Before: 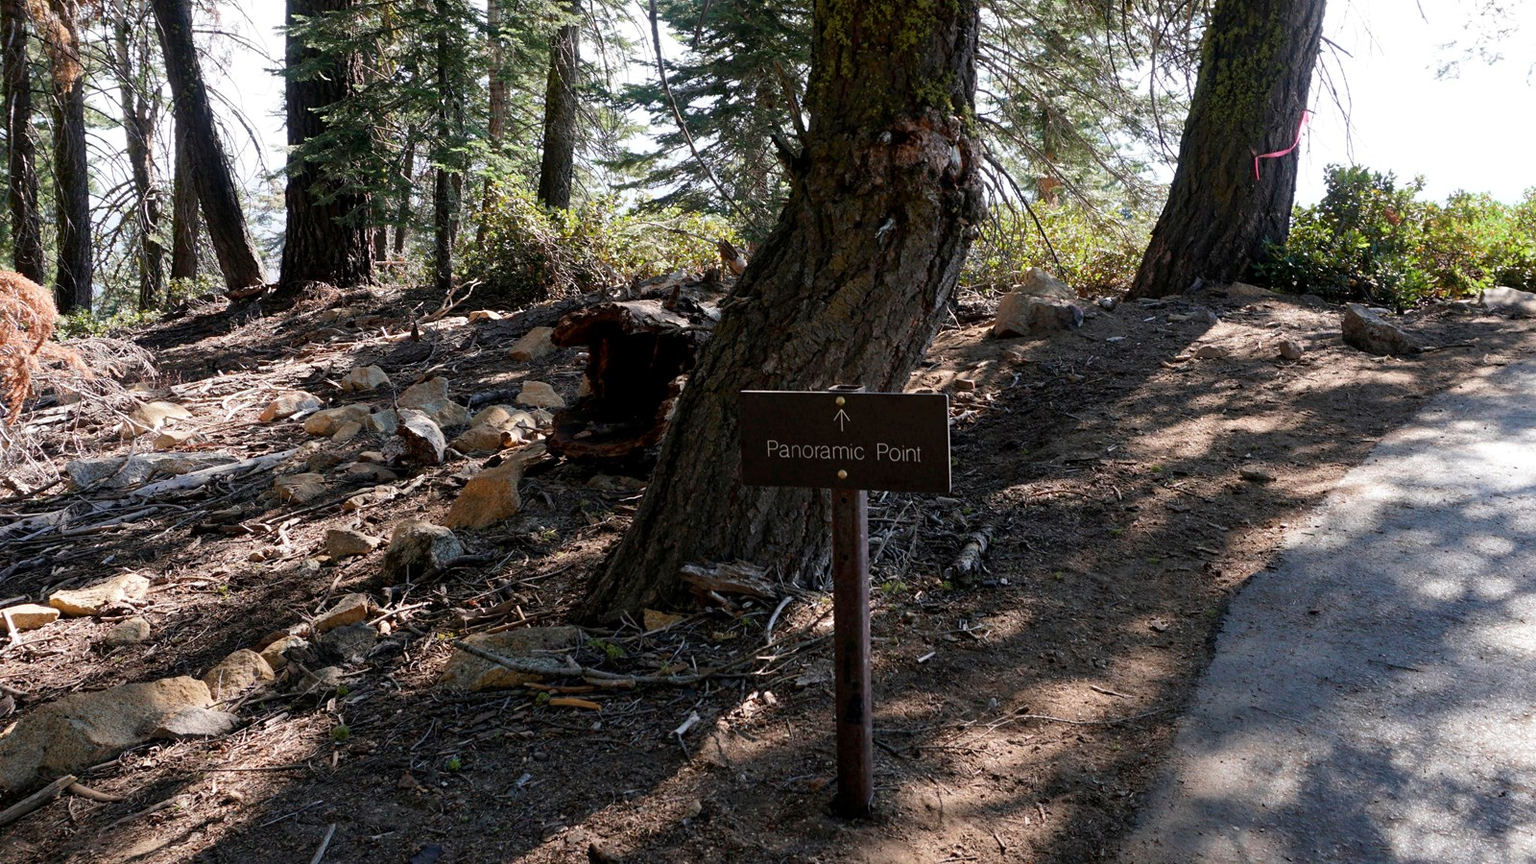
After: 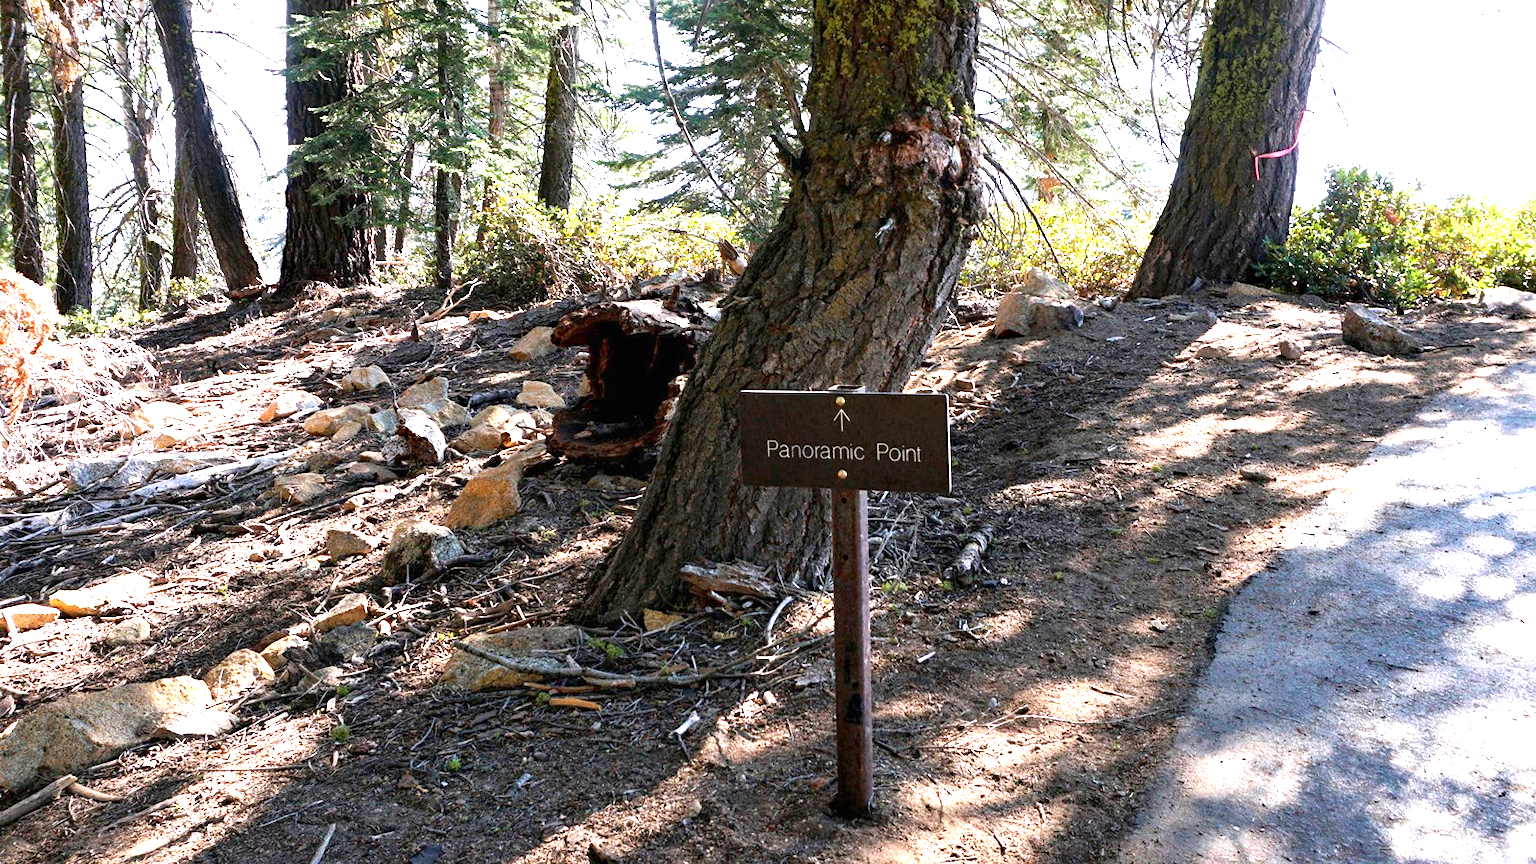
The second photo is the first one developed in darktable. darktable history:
grain: coarseness 0.47 ISO
haze removal: on, module defaults
white balance: red 1.004, blue 1.024
exposure: black level correction 0, exposure 1.75 EV, compensate exposure bias true, compensate highlight preservation false
